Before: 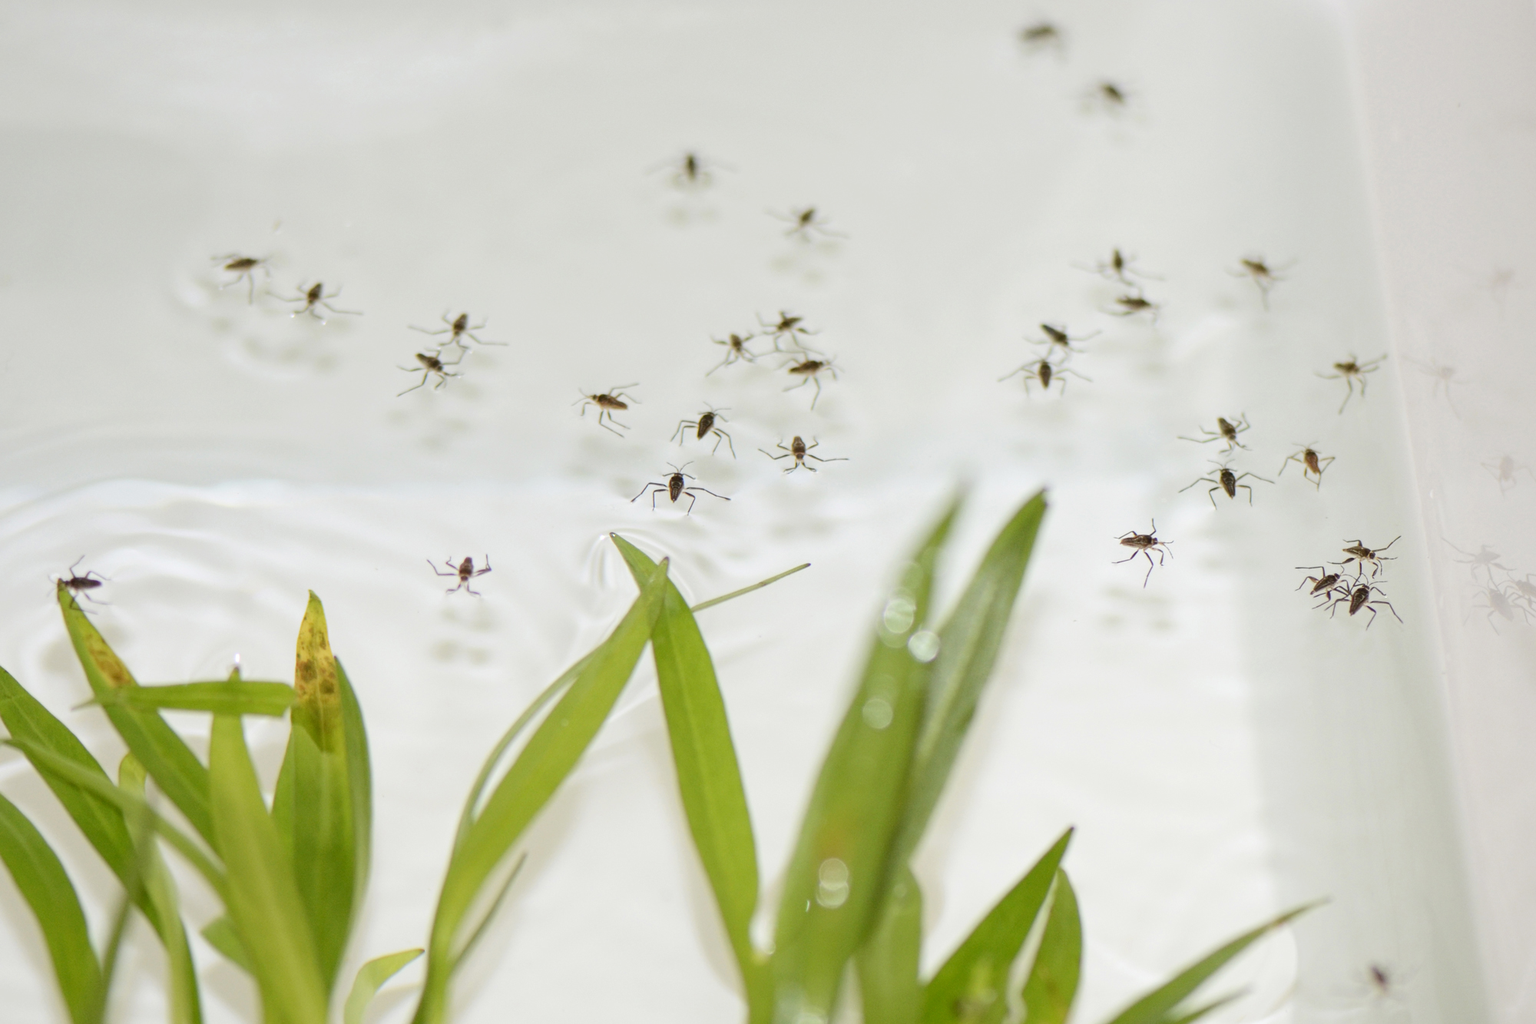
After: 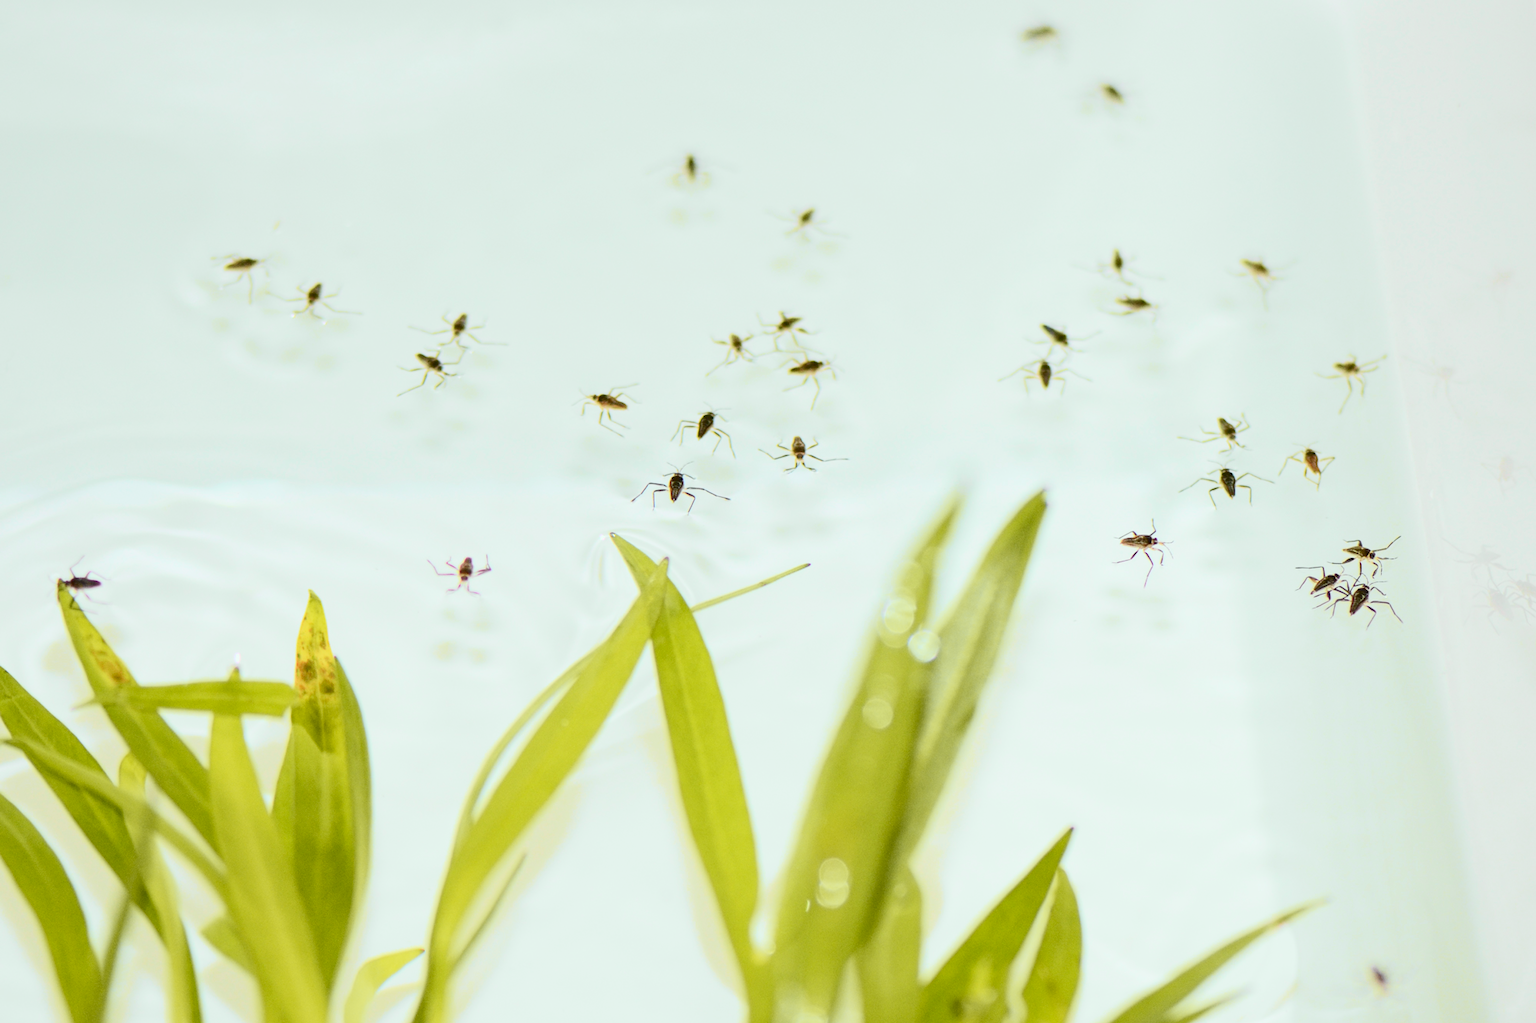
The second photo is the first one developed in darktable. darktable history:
white balance: red 1, blue 1
tone curve: curves: ch0 [(0, 0.036) (0.037, 0.042) (0.184, 0.146) (0.438, 0.521) (0.54, 0.668) (0.698, 0.835) (0.856, 0.92) (1, 0.98)]; ch1 [(0, 0) (0.393, 0.415) (0.447, 0.448) (0.482, 0.459) (0.509, 0.496) (0.527, 0.525) (0.571, 0.602) (0.619, 0.671) (0.715, 0.729) (1, 1)]; ch2 [(0, 0) (0.369, 0.388) (0.449, 0.454) (0.499, 0.5) (0.521, 0.517) (0.53, 0.544) (0.561, 0.607) (0.674, 0.735) (1, 1)], color space Lab, independent channels, preserve colors none
